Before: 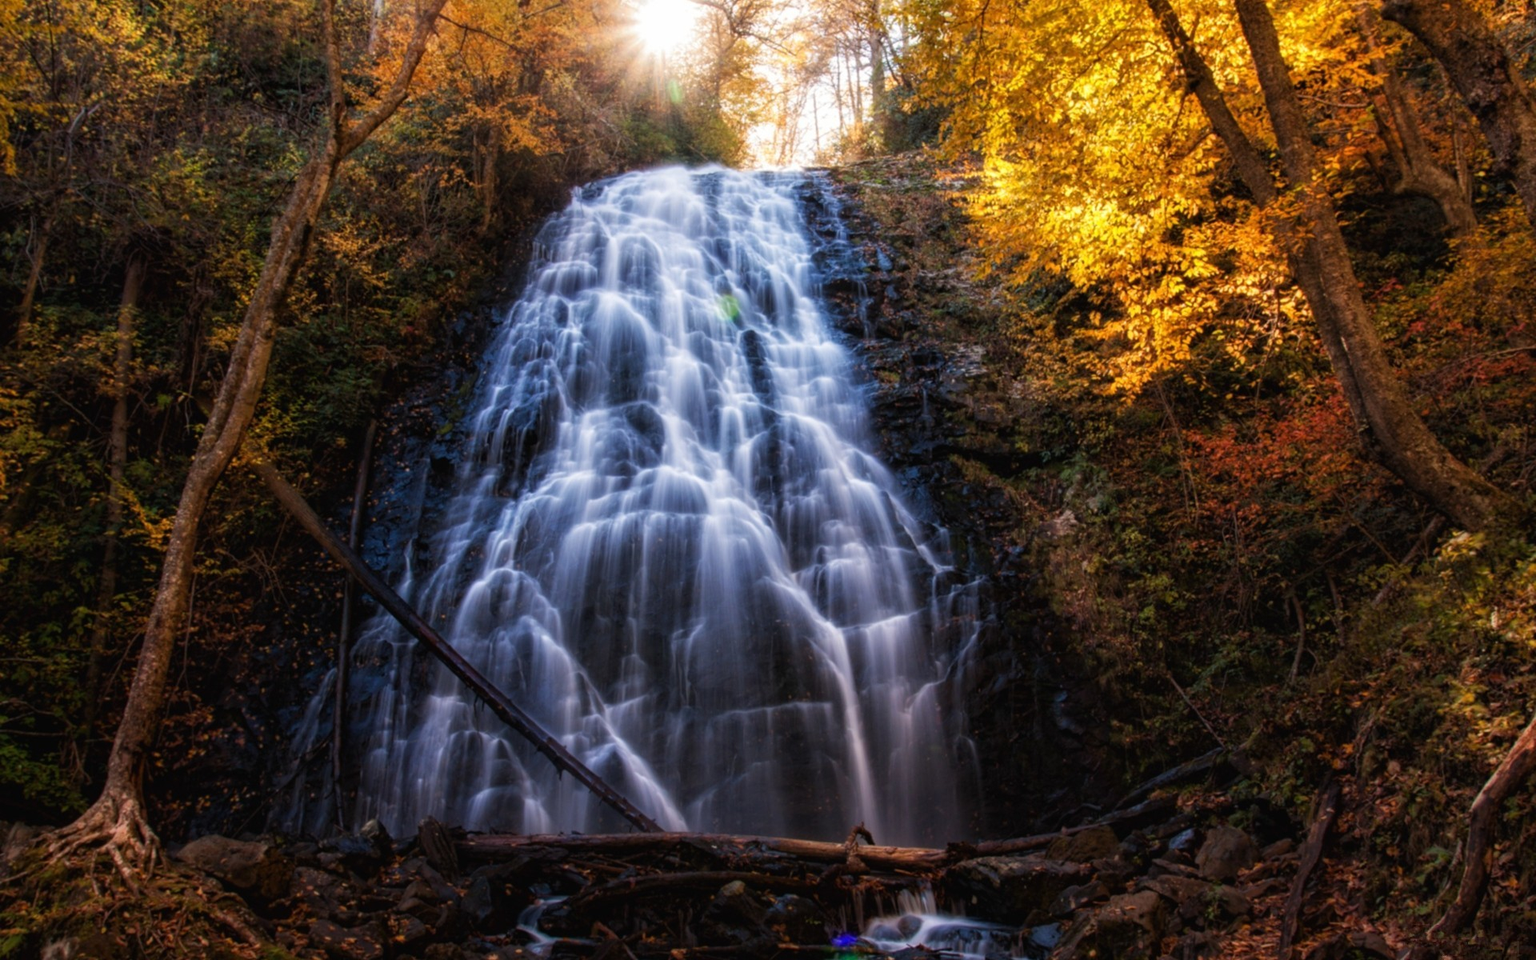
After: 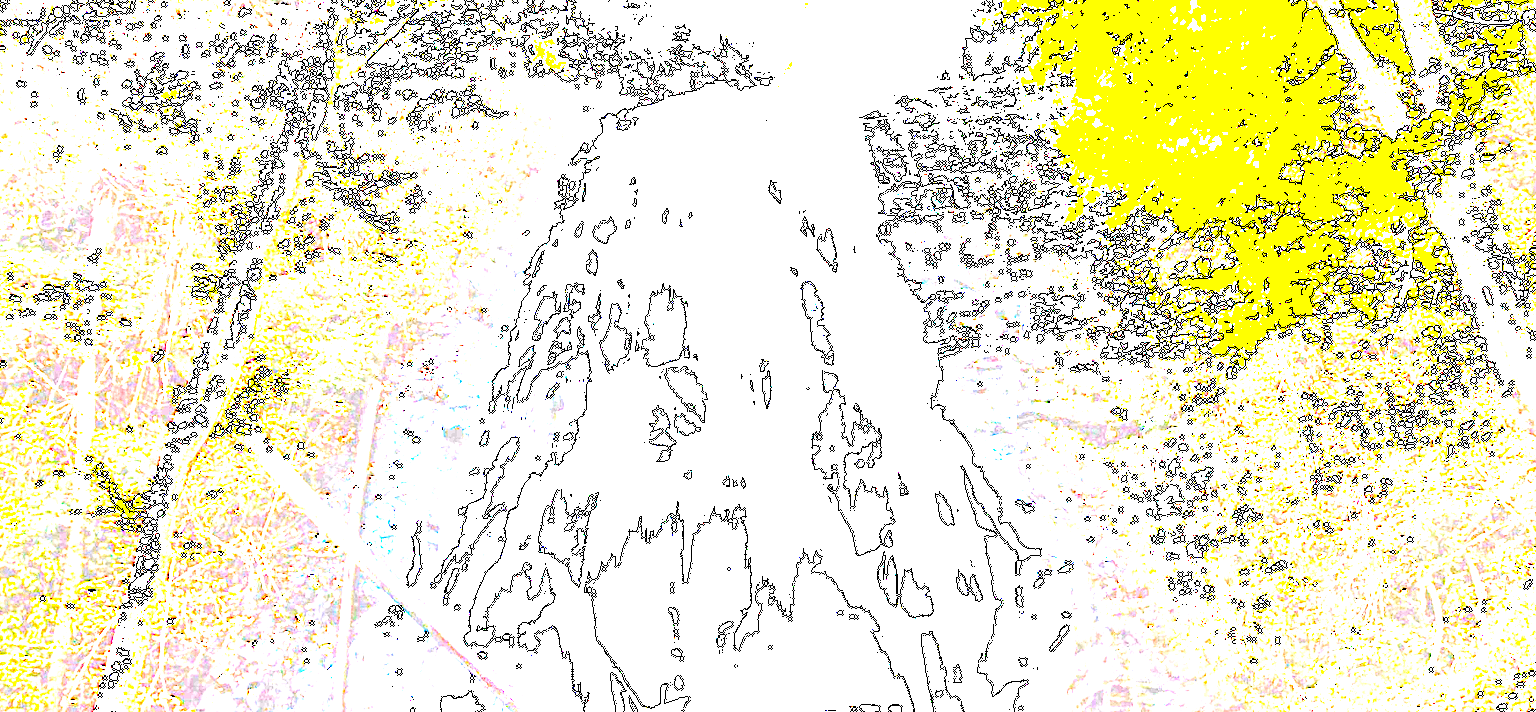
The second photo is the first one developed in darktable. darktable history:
exposure: exposure 7.973 EV, compensate highlight preservation false
color balance rgb: highlights gain › chroma 1.465%, highlights gain › hue 307.81°, perceptual saturation grading › global saturation 0.041%, perceptual brilliance grading › global brilliance 17.322%, global vibrance 20%
crop: left 2.888%, top 8.983%, right 9.67%, bottom 26.104%
